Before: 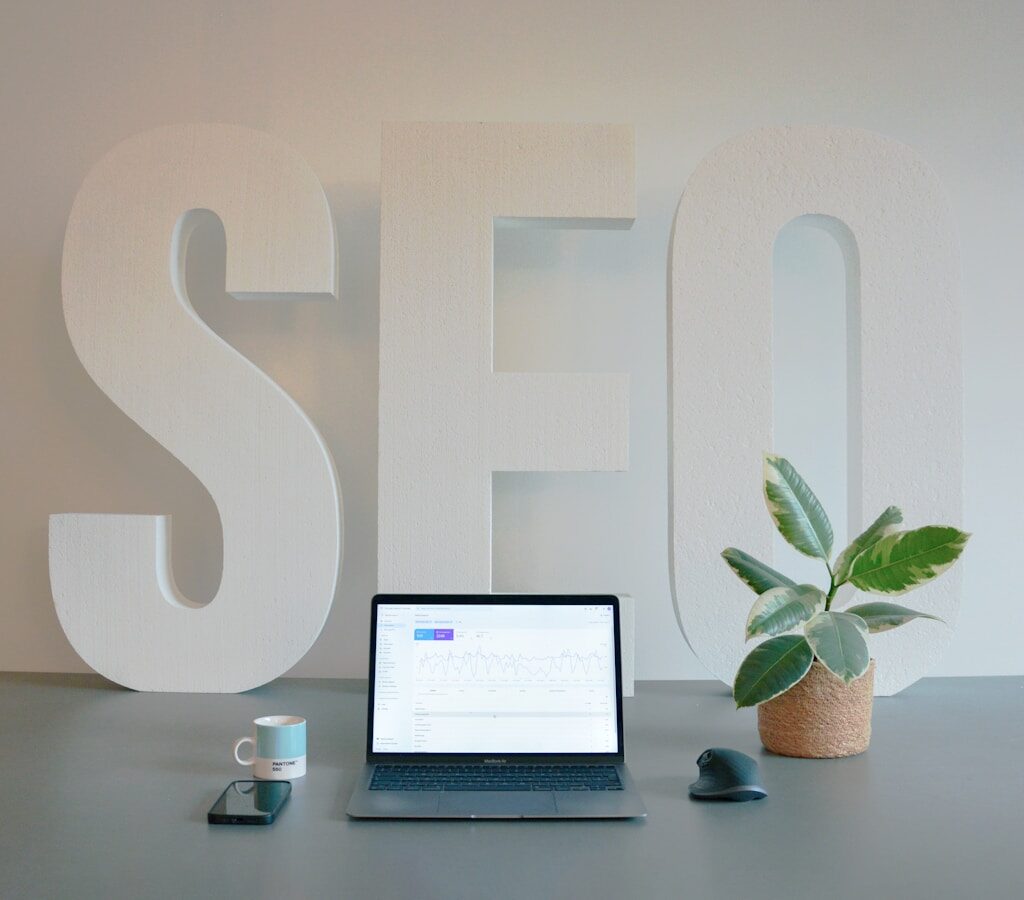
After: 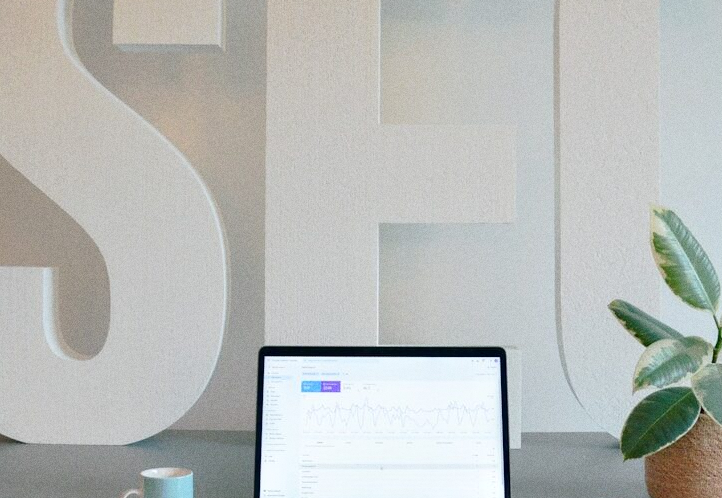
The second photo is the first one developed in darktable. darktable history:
grain: coarseness 0.09 ISO
crop: left 11.123%, top 27.61%, right 18.3%, bottom 17.034%
shadows and highlights: shadows -30, highlights 30
